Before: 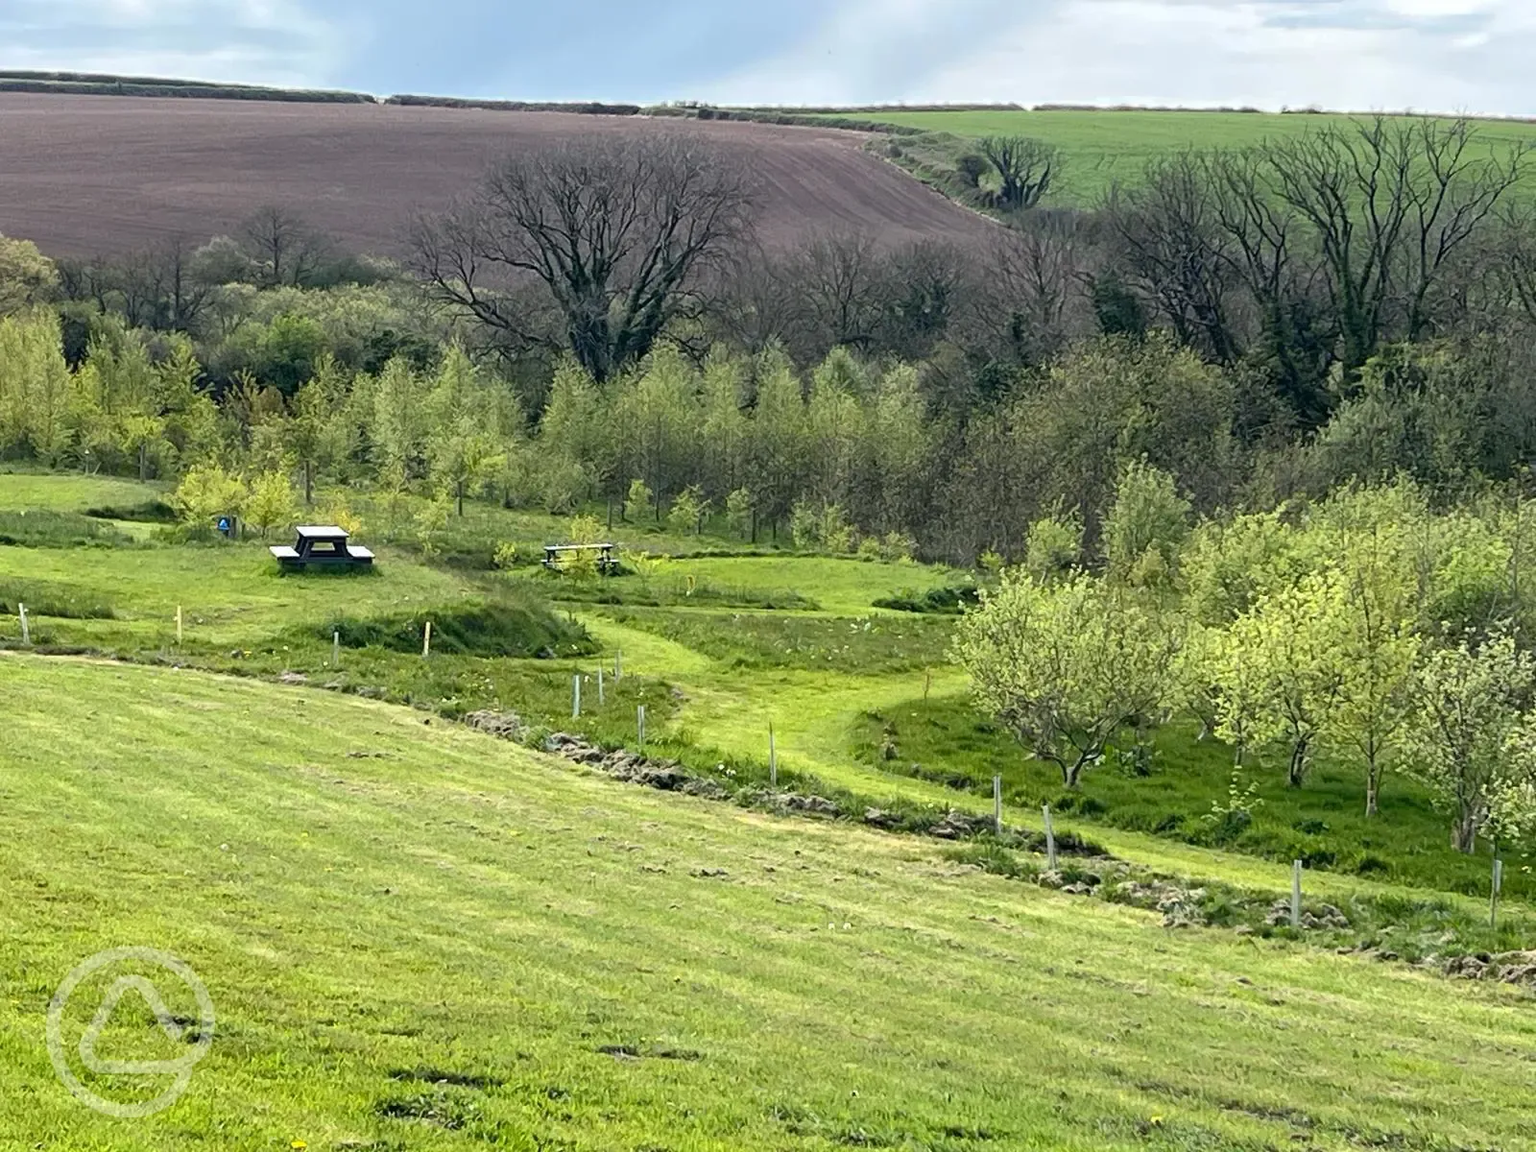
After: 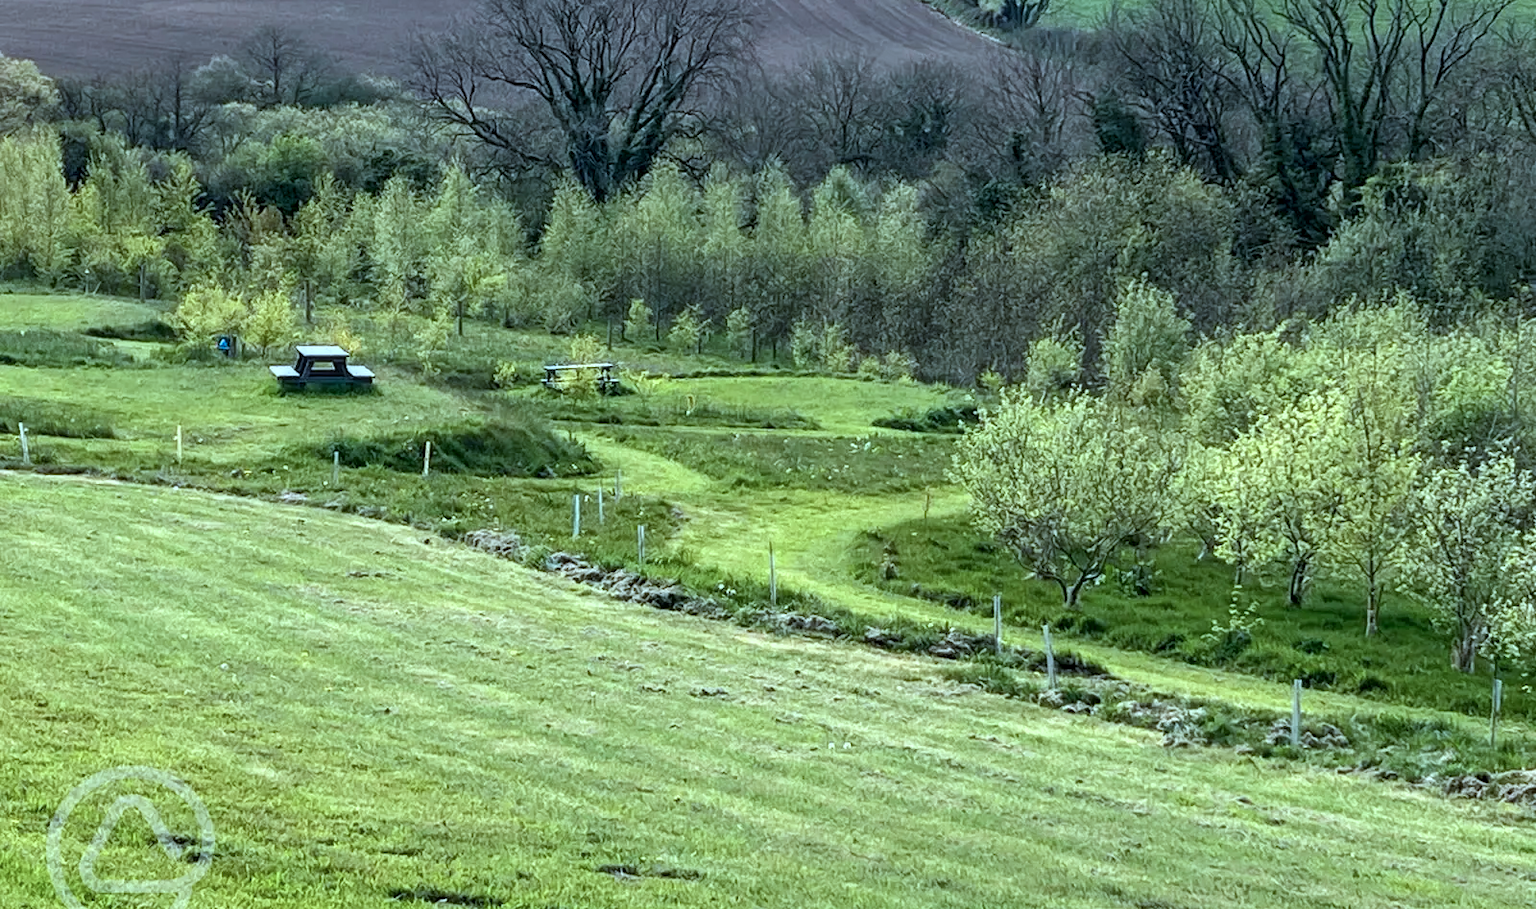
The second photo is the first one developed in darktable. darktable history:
local contrast: on, module defaults
crop and rotate: top 15.706%, bottom 5.376%
color correction: highlights a* -9.65, highlights b* -20.91
